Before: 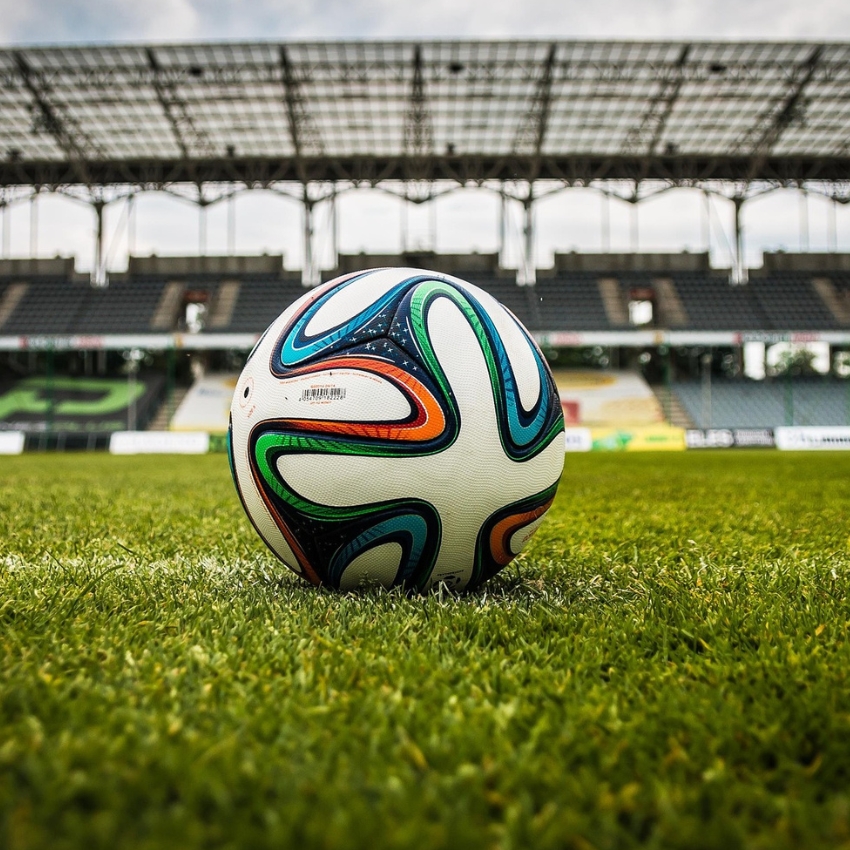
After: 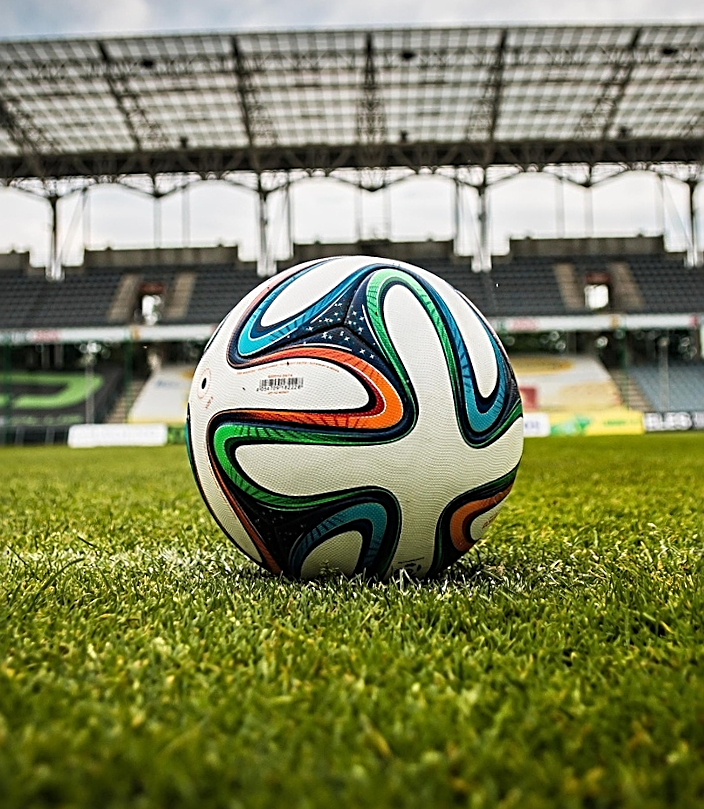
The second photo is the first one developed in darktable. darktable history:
sharpen: radius 2.676, amount 0.669
crop and rotate: angle 1°, left 4.281%, top 0.642%, right 11.383%, bottom 2.486%
